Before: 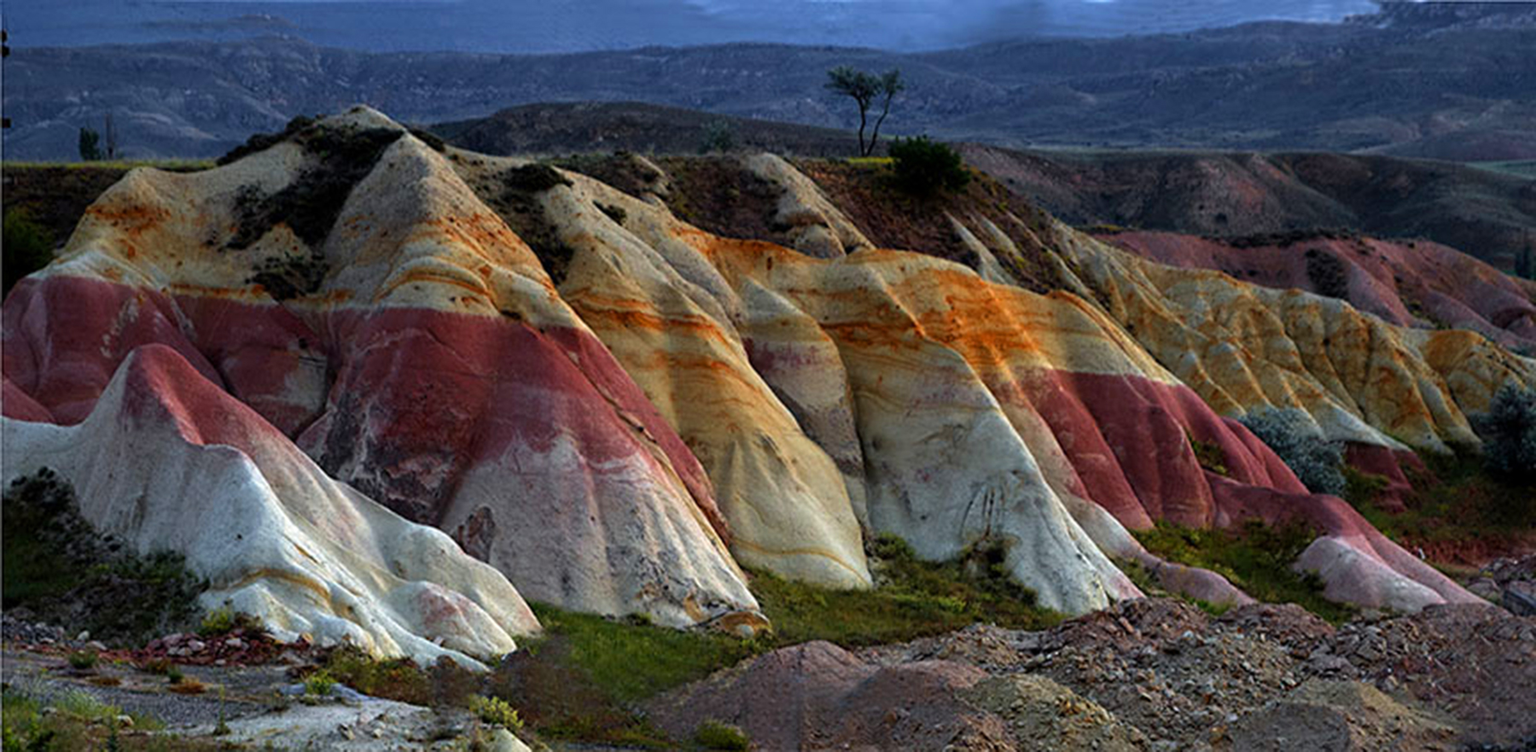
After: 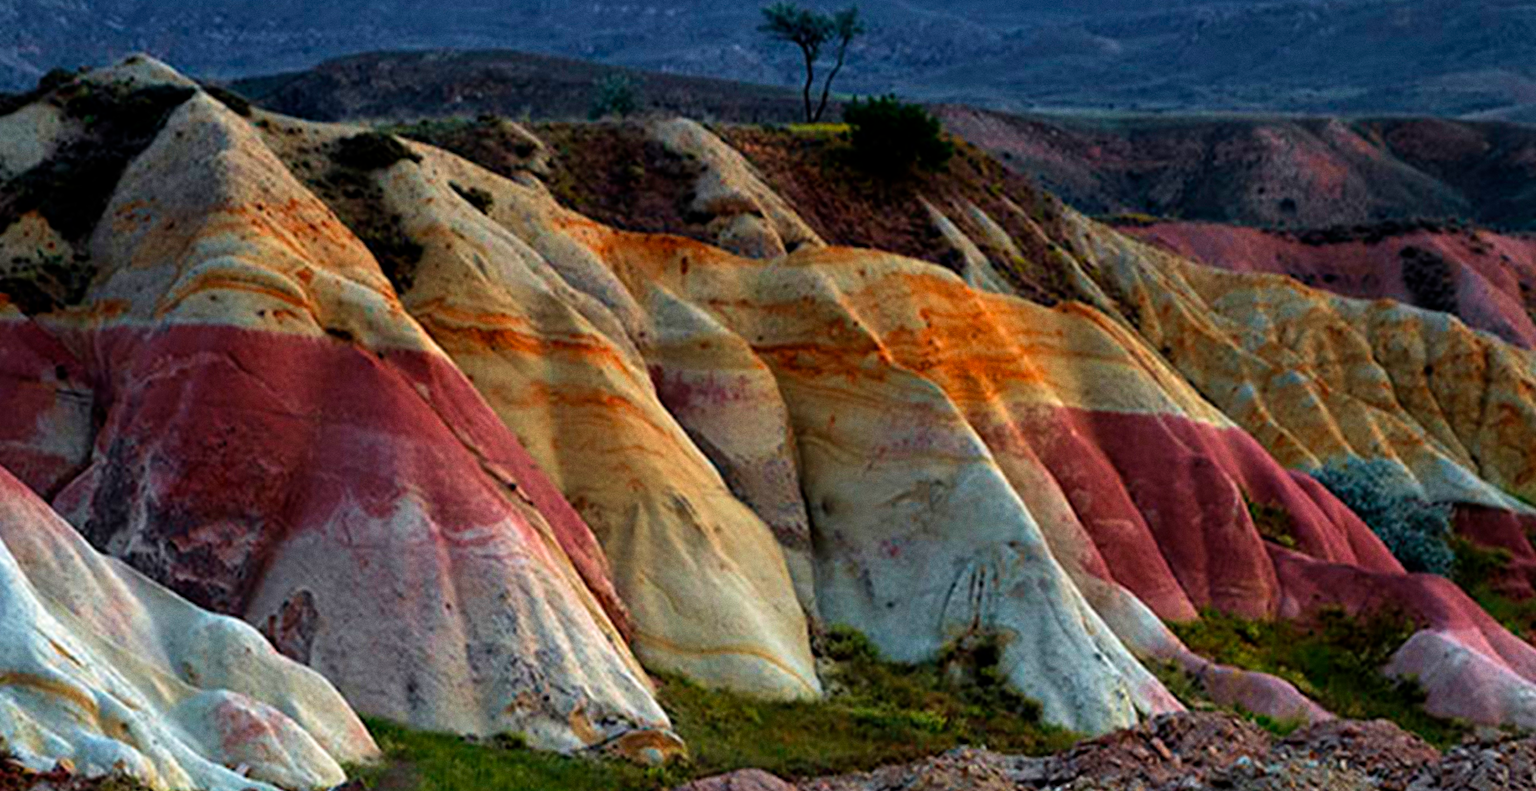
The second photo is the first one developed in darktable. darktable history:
crop: left 16.768%, top 8.653%, right 8.362%, bottom 12.485%
velvia: on, module defaults
grain: coarseness 0.09 ISO
